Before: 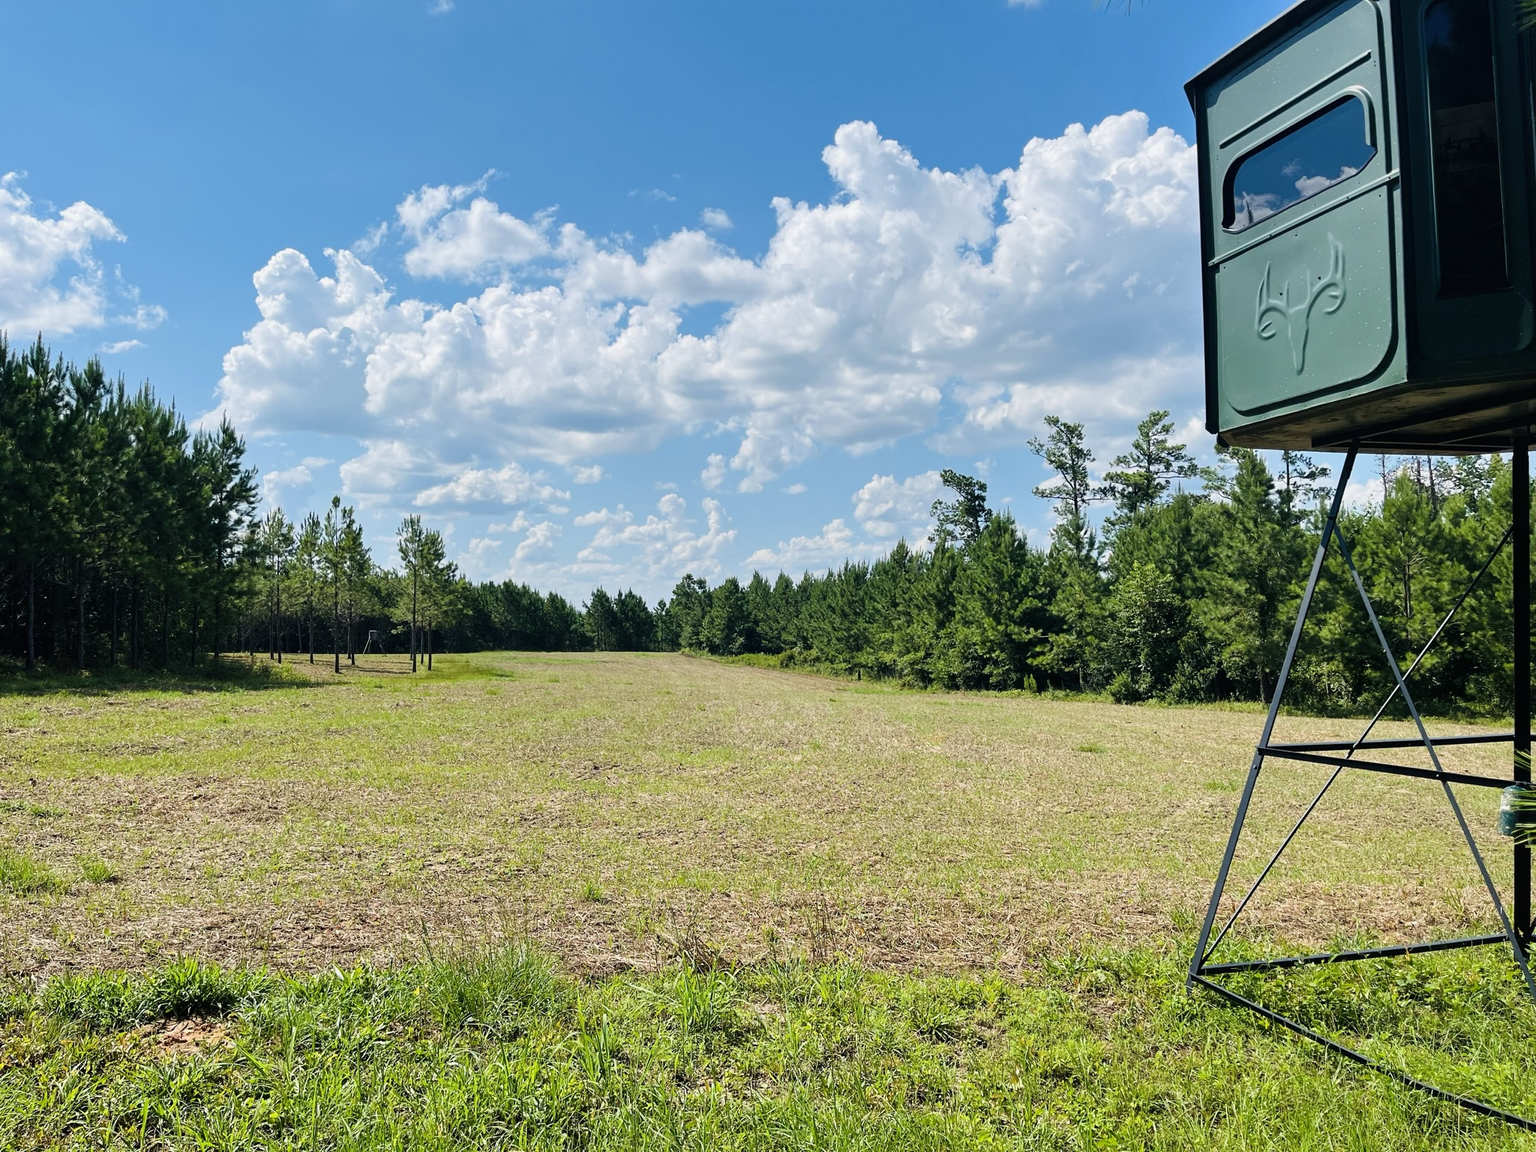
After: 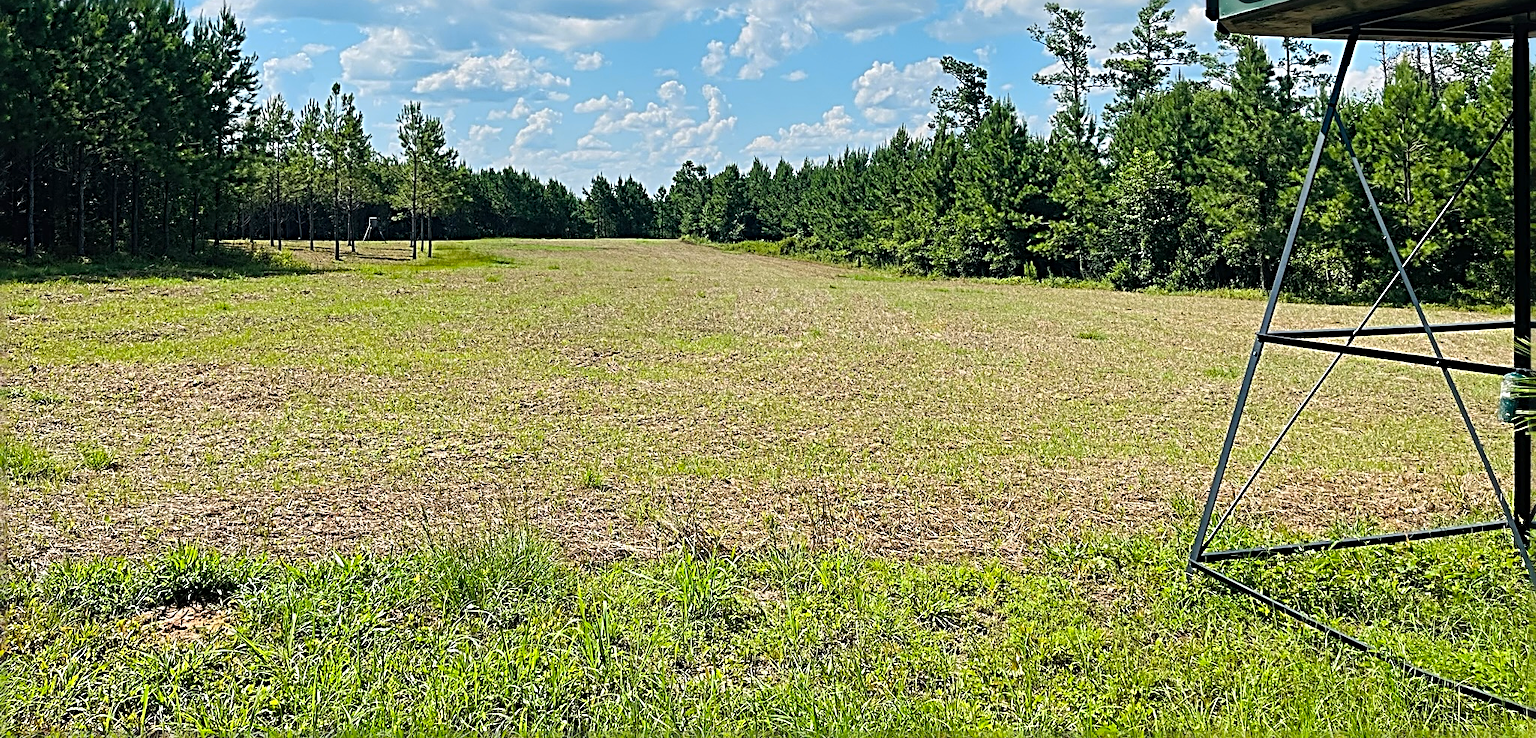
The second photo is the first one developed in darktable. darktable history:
crop and rotate: top 35.882%
shadows and highlights: shadows 24.88, highlights -26.46
sharpen: radius 3.719, amount 0.917
color zones: curves: ch0 [(0.068, 0.464) (0.25, 0.5) (0.48, 0.508) (0.75, 0.536) (0.886, 0.476) (0.967, 0.456)]; ch1 [(0.066, 0.456) (0.25, 0.5) (0.616, 0.508) (0.746, 0.56) (0.934, 0.444)], mix 40.3%
